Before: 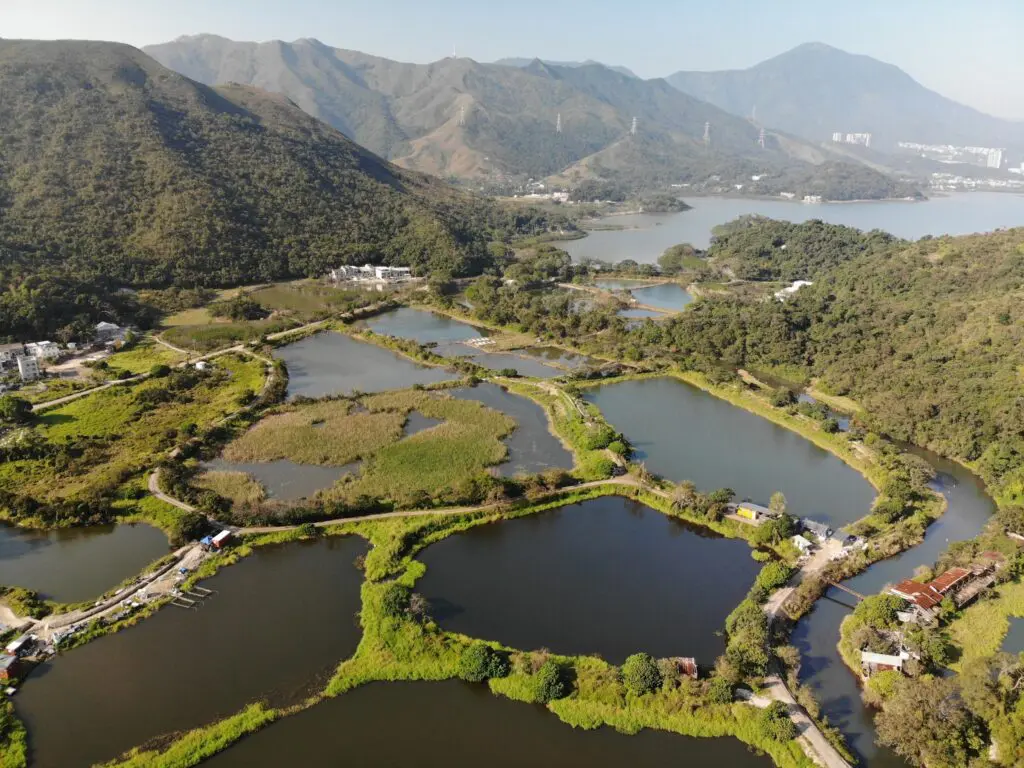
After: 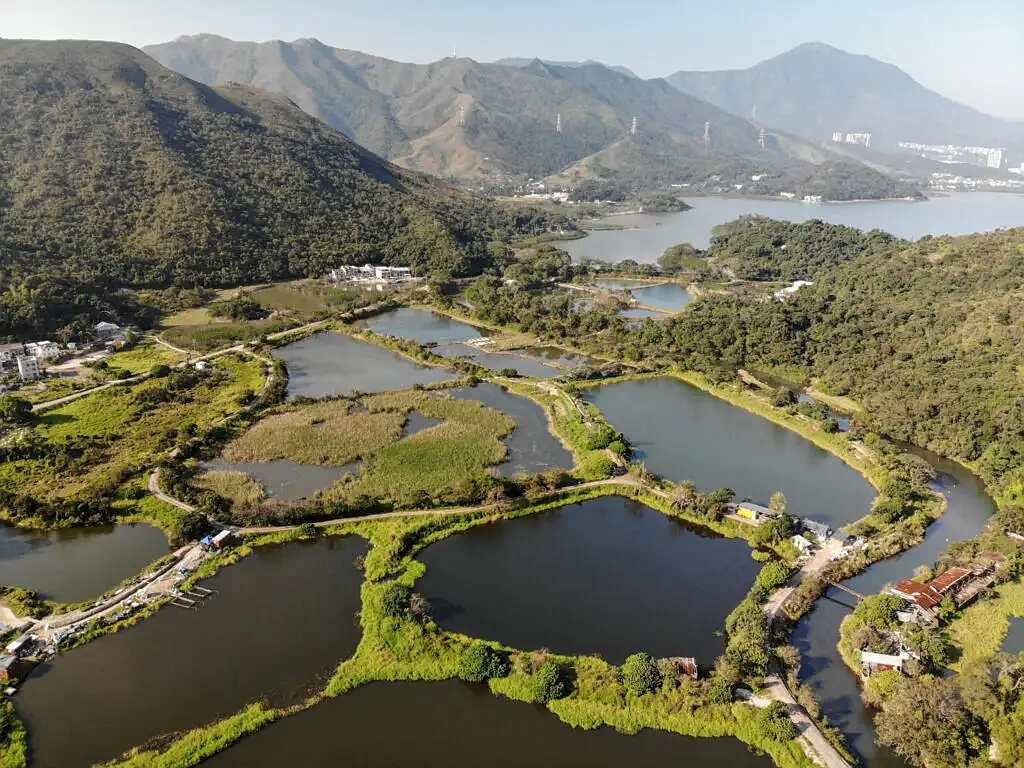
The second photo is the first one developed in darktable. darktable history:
sharpen: radius 0.984, amount 0.609
local contrast: on, module defaults
